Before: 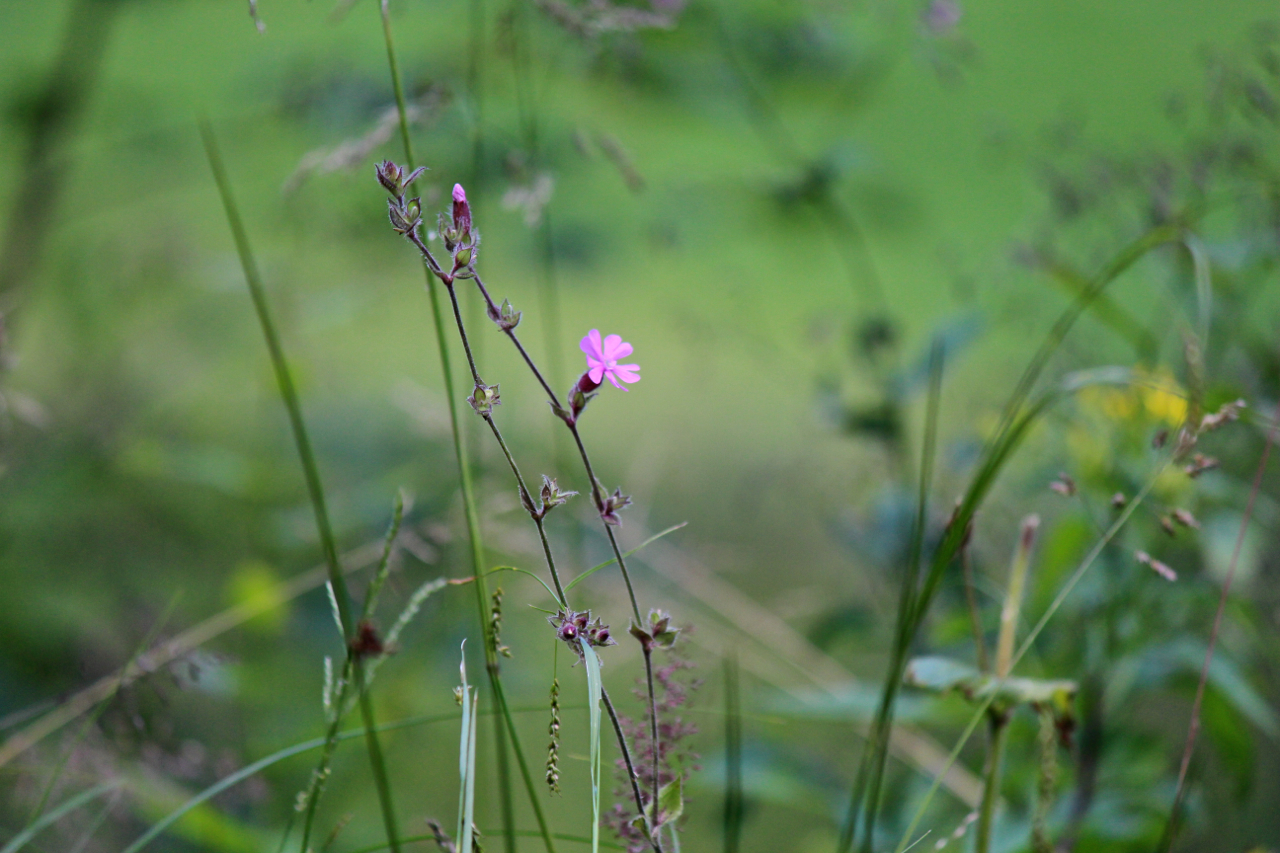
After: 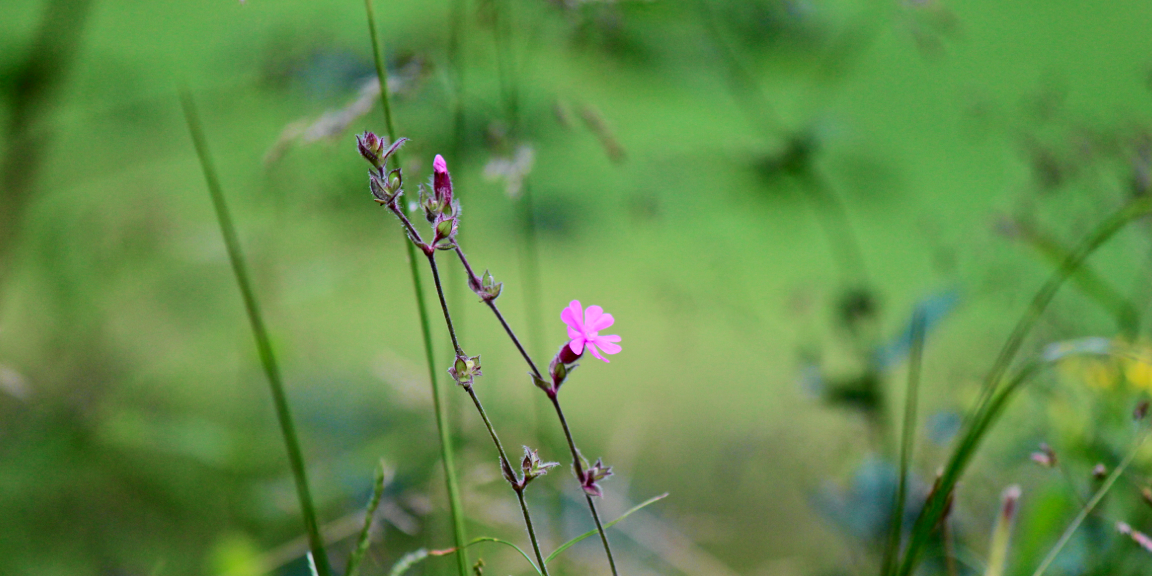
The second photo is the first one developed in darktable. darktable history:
base curve: curves: ch0 [(0, 0) (0.989, 0.992)], preserve colors none
tone curve: curves: ch0 [(0, 0) (0.058, 0.027) (0.214, 0.183) (0.304, 0.288) (0.522, 0.549) (0.658, 0.7) (0.741, 0.775) (0.844, 0.866) (0.986, 0.957)]; ch1 [(0, 0) (0.172, 0.123) (0.312, 0.296) (0.437, 0.429) (0.471, 0.469) (0.502, 0.5) (0.513, 0.515) (0.572, 0.603) (0.617, 0.653) (0.68, 0.724) (0.889, 0.924) (1, 1)]; ch2 [(0, 0) (0.411, 0.424) (0.489, 0.49) (0.502, 0.5) (0.517, 0.519) (0.549, 0.578) (0.604, 0.628) (0.693, 0.686) (1, 1)], color space Lab, independent channels, preserve colors none
sharpen: radius 2.883, amount 0.868, threshold 47.523
crop: left 1.509%, top 3.452%, right 7.696%, bottom 28.452%
contrast brightness saturation: contrast 0.04, saturation 0.16
